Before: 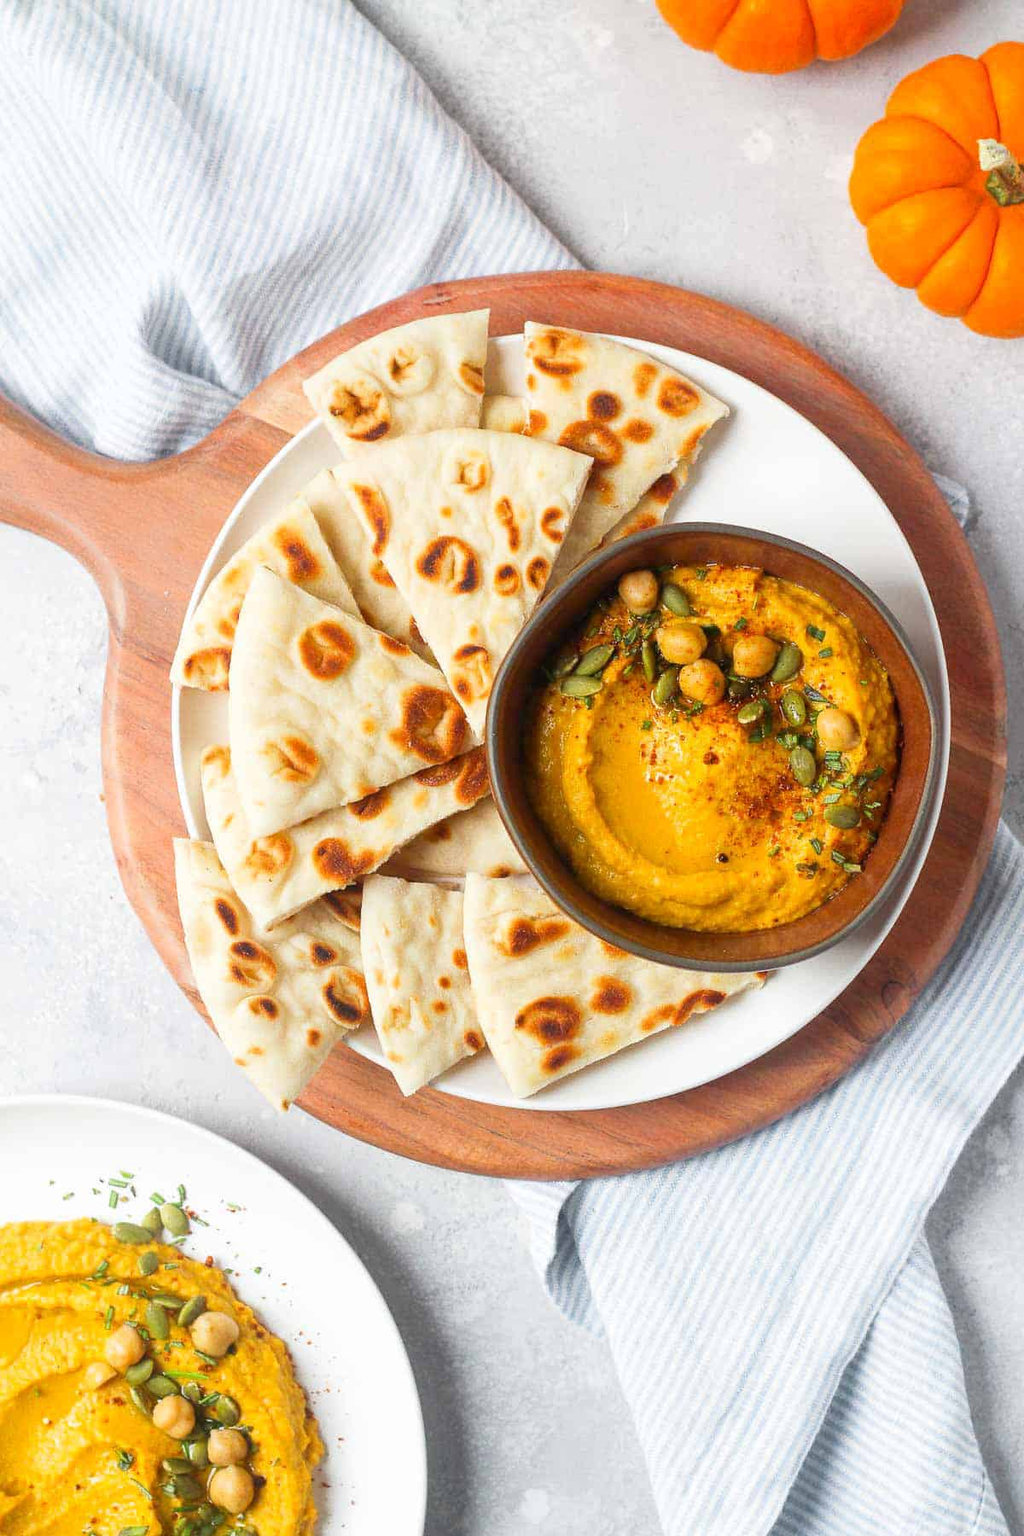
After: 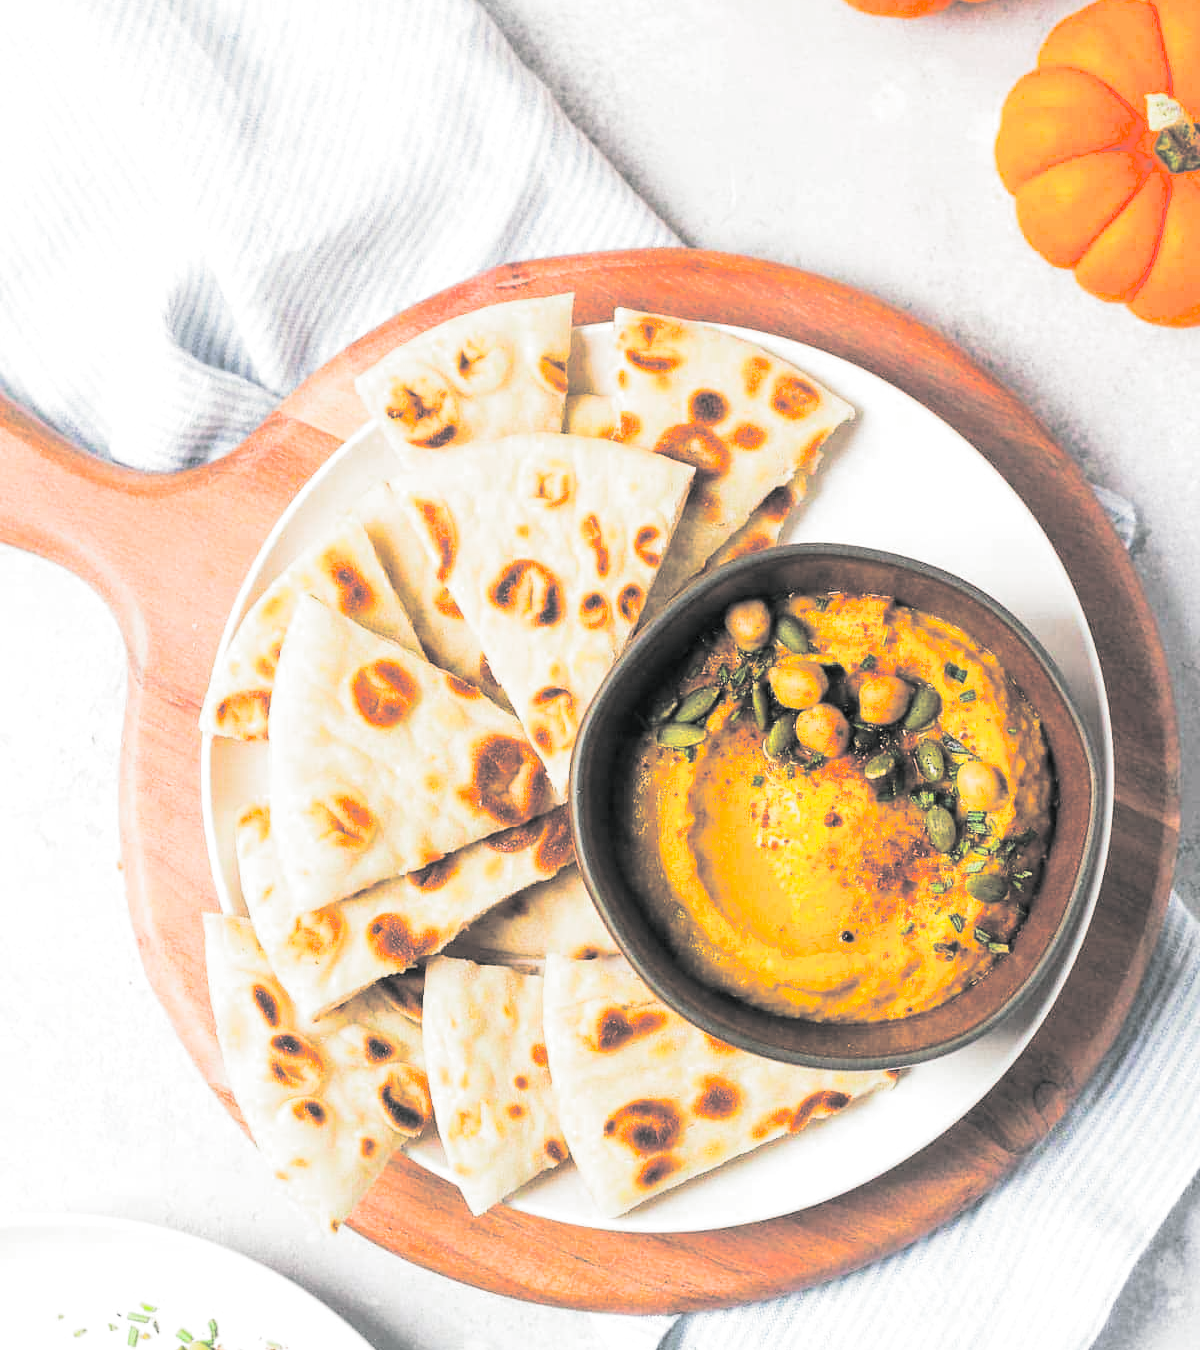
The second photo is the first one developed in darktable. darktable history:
contrast brightness saturation: contrast 0.2, brightness 0.16, saturation 0.22
exposure: exposure 0.131 EV, compensate highlight preservation false
split-toning: shadows › hue 190.8°, shadows › saturation 0.05, highlights › hue 54°, highlights › saturation 0.05, compress 0%
crop: top 3.857%, bottom 21.132%
